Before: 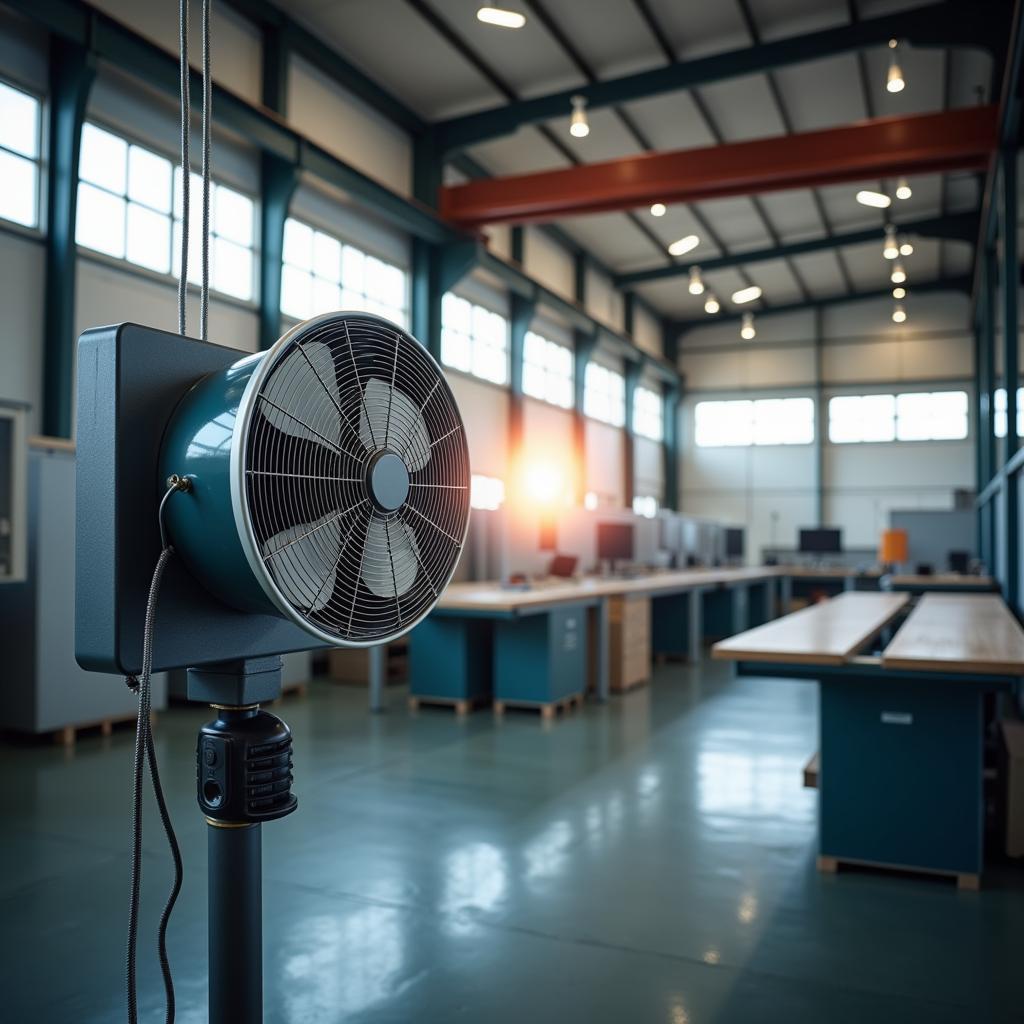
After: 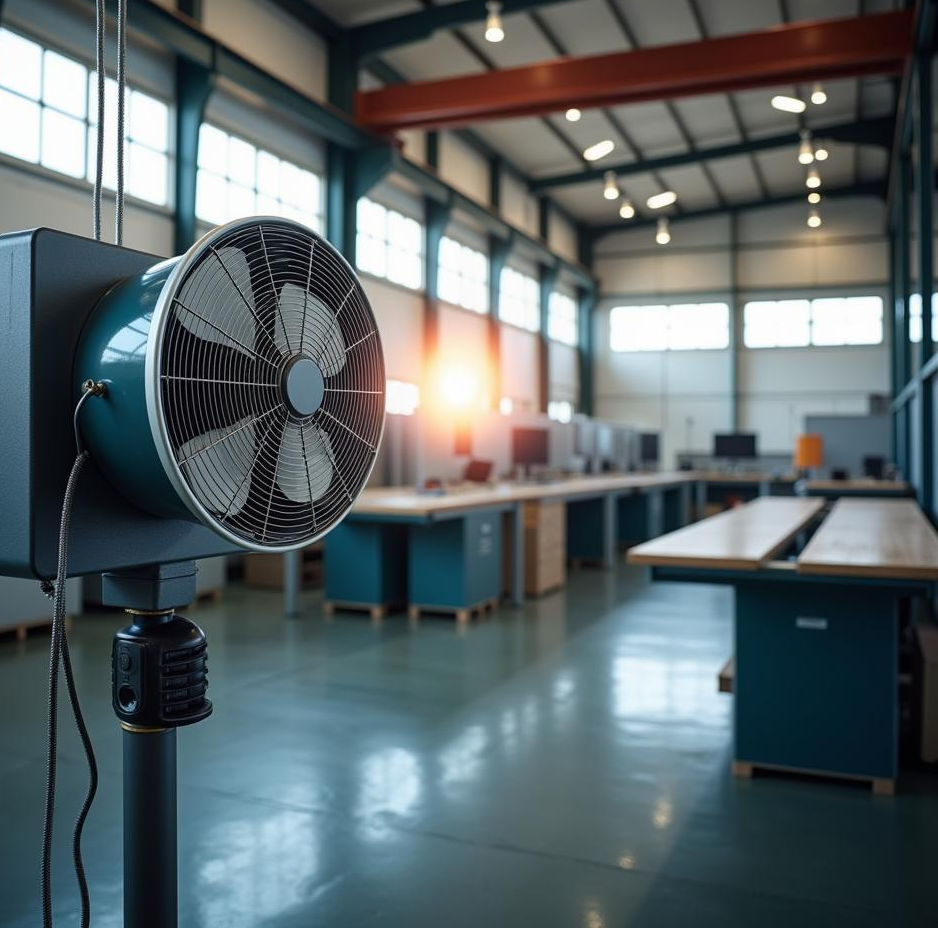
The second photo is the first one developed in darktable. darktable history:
crop and rotate: left 8.364%, top 9.297%
exposure: compensate highlight preservation false
